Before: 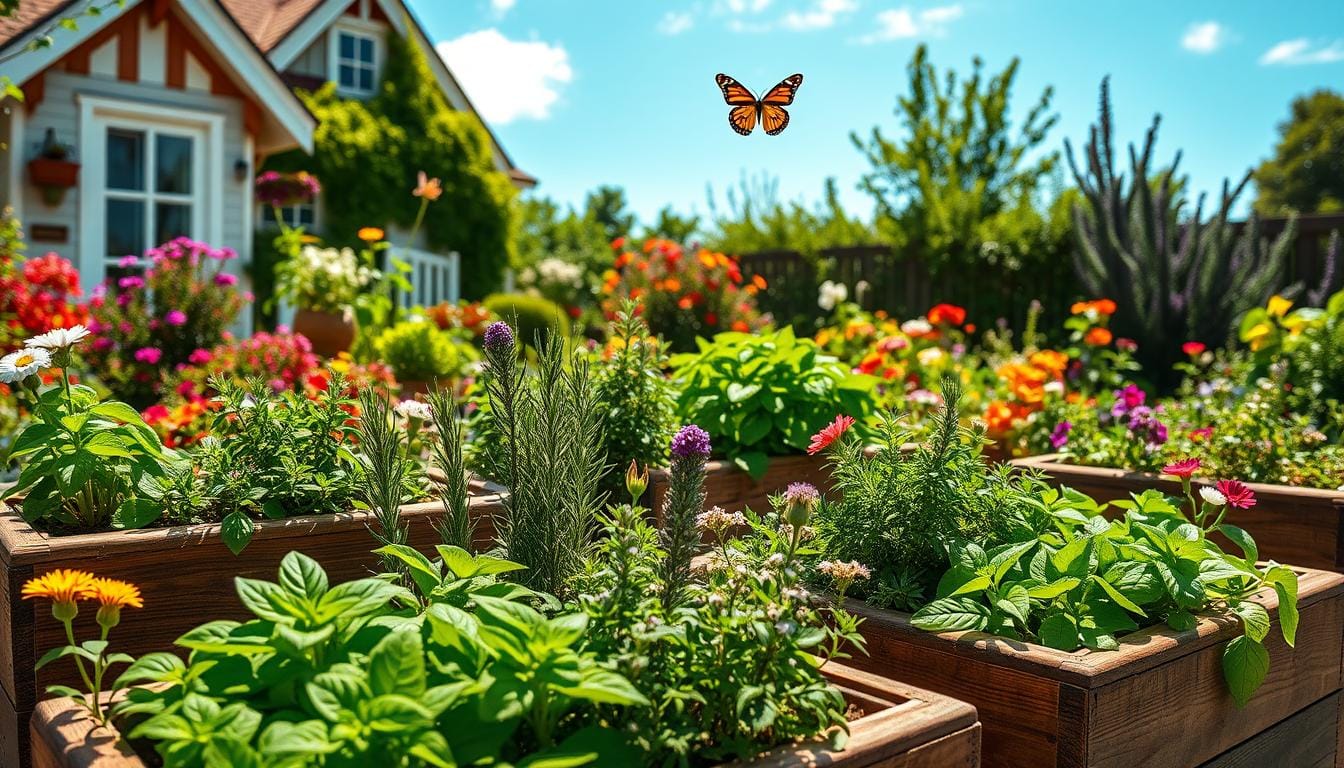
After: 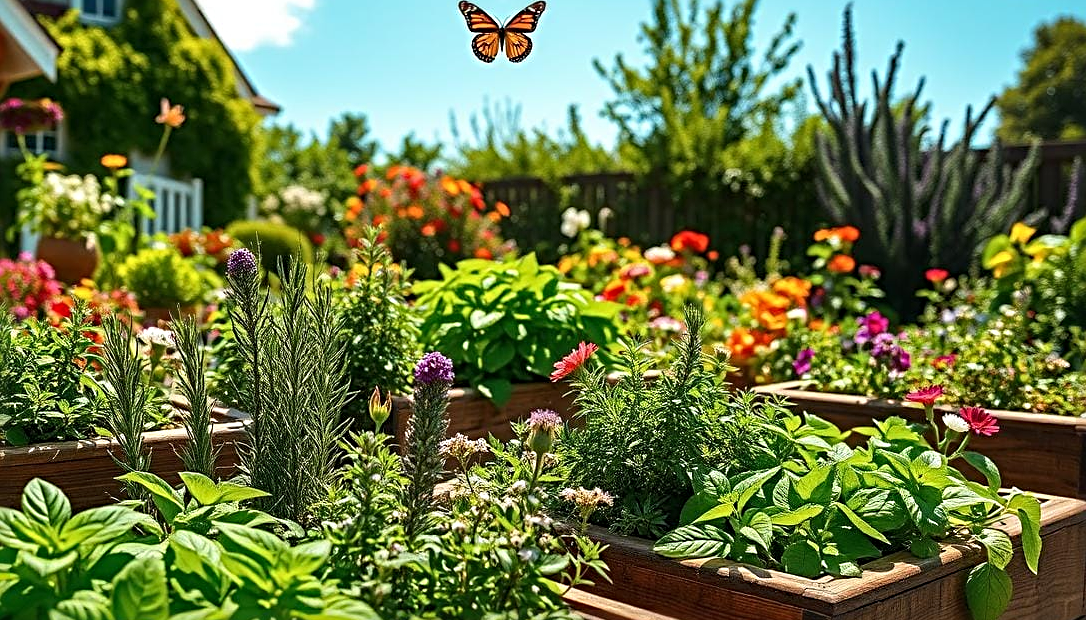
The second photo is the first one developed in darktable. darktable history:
crop: left 19.159%, top 9.58%, bottom 9.58%
sharpen: radius 4
